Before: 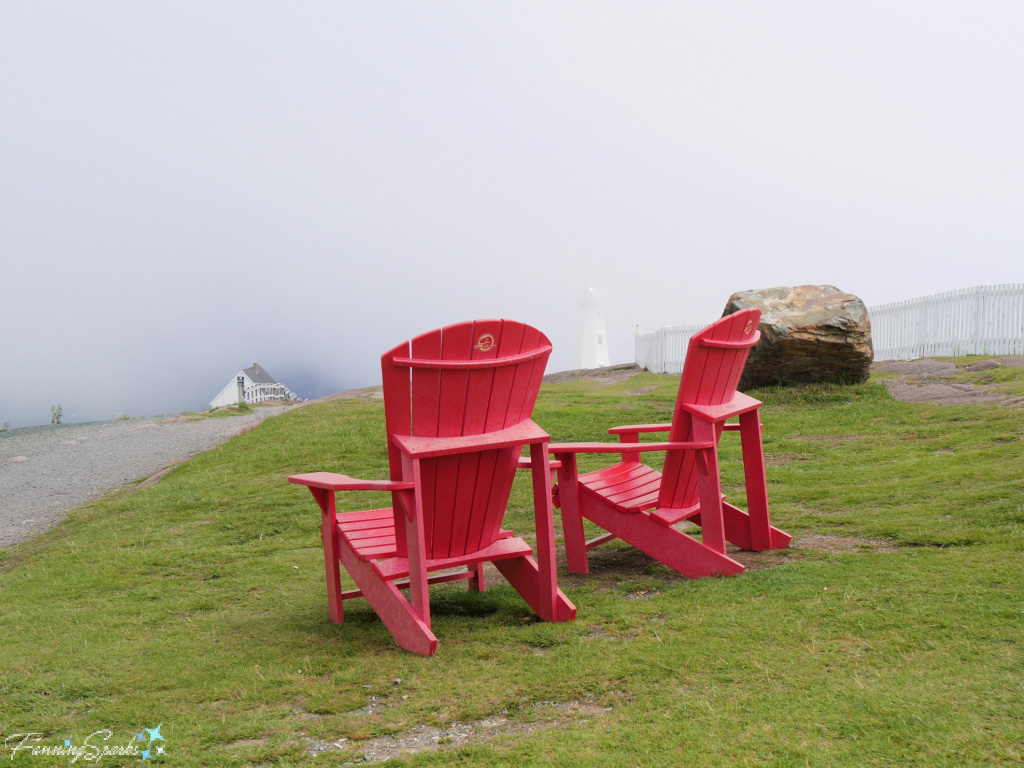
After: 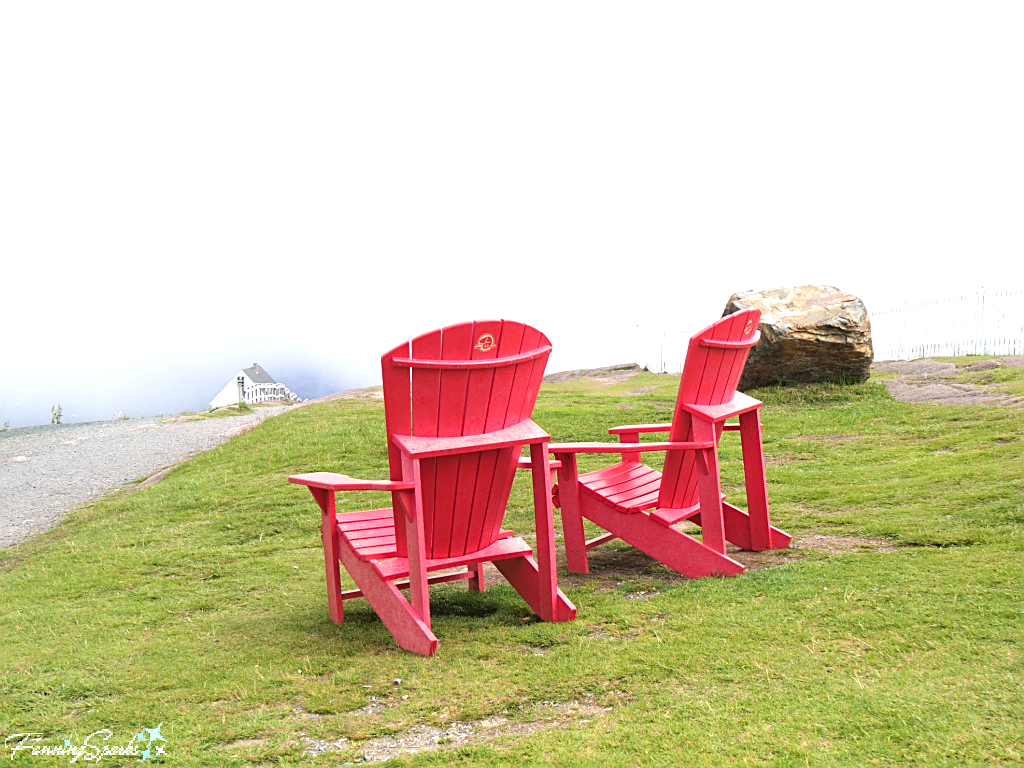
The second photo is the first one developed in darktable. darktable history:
sharpen: on, module defaults
exposure: black level correction -0.001, exposure 0.907 EV, compensate highlight preservation false
